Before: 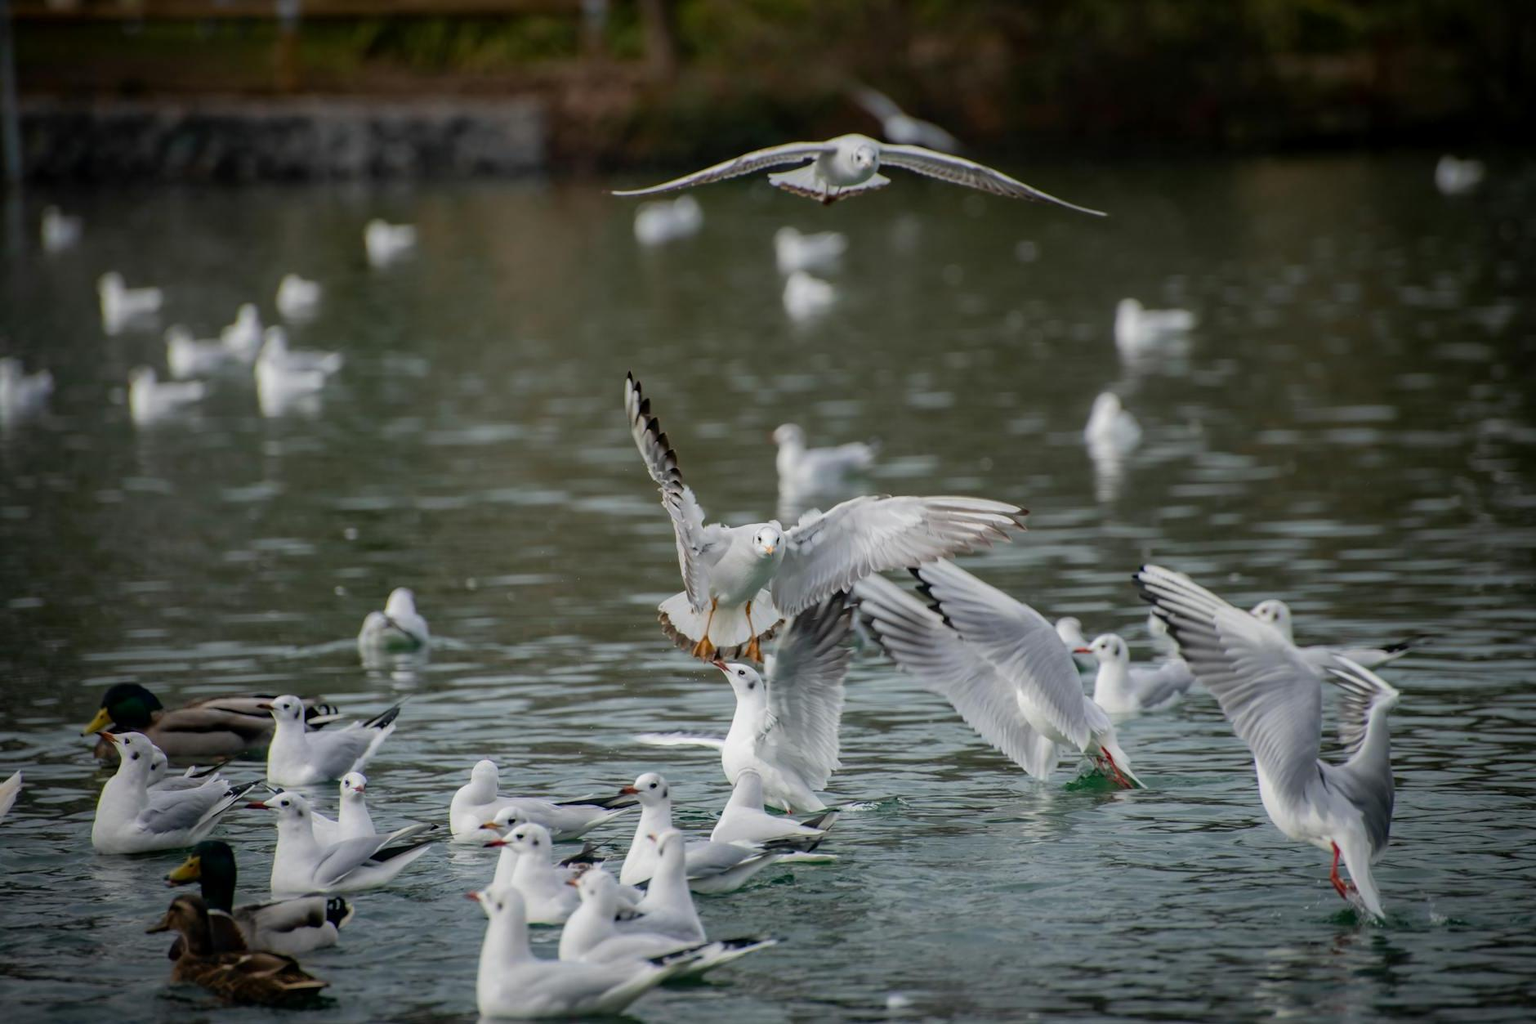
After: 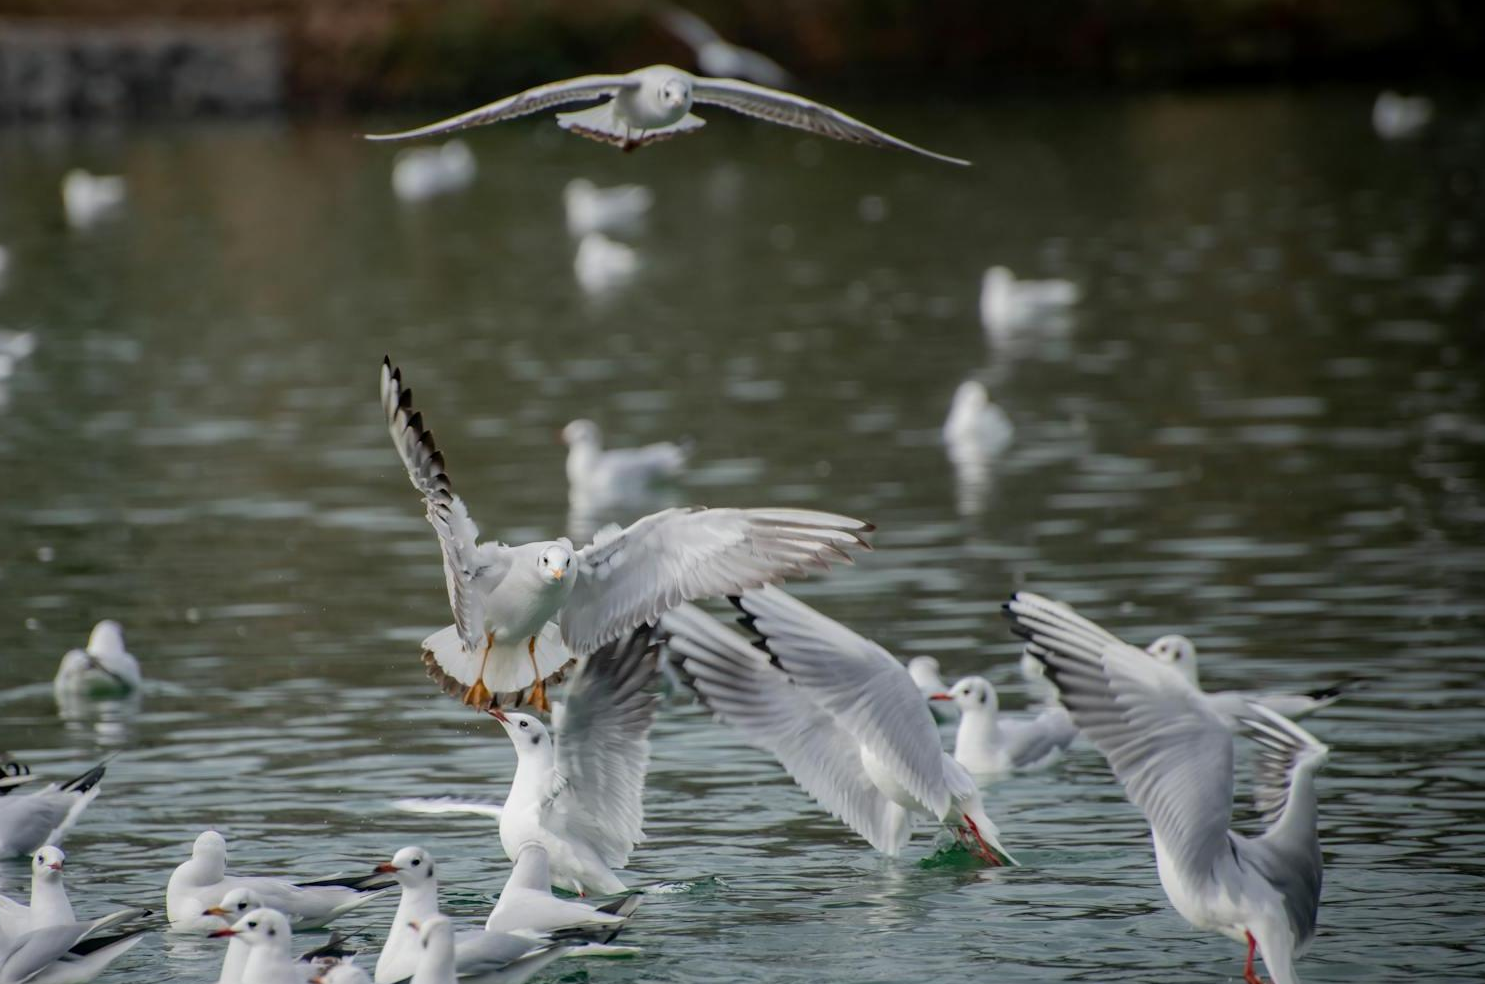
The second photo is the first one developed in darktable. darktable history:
crop and rotate: left 20.522%, top 7.913%, right 0.478%, bottom 13.551%
